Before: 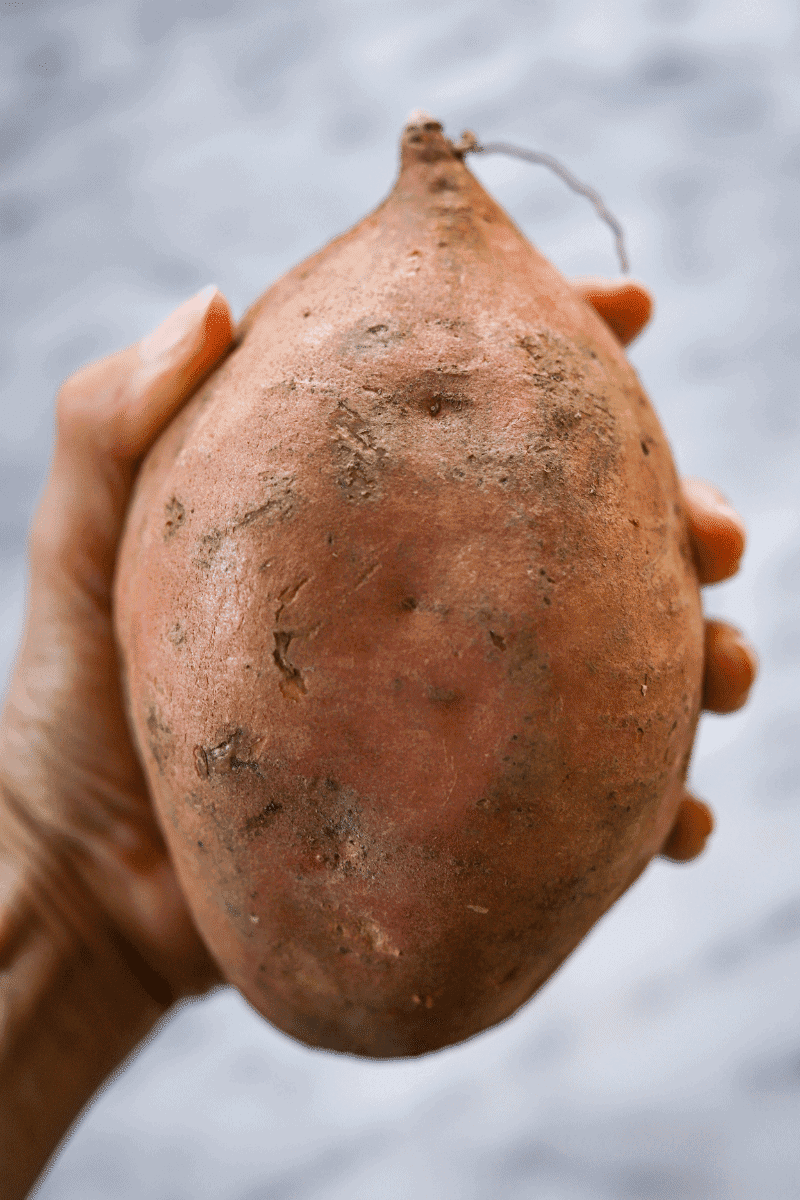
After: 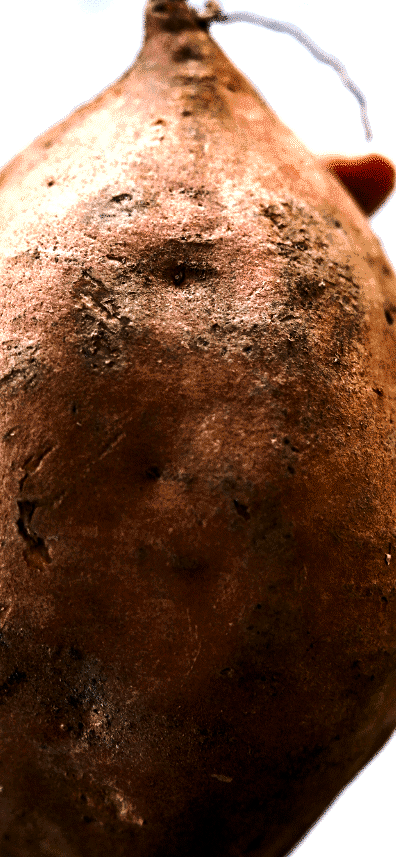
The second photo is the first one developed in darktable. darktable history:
crop: left 32.075%, top 10.976%, right 18.355%, bottom 17.596%
contrast brightness saturation: contrast 0.22, brightness -0.19, saturation 0.24
levels: levels [0.044, 0.475, 0.791]
